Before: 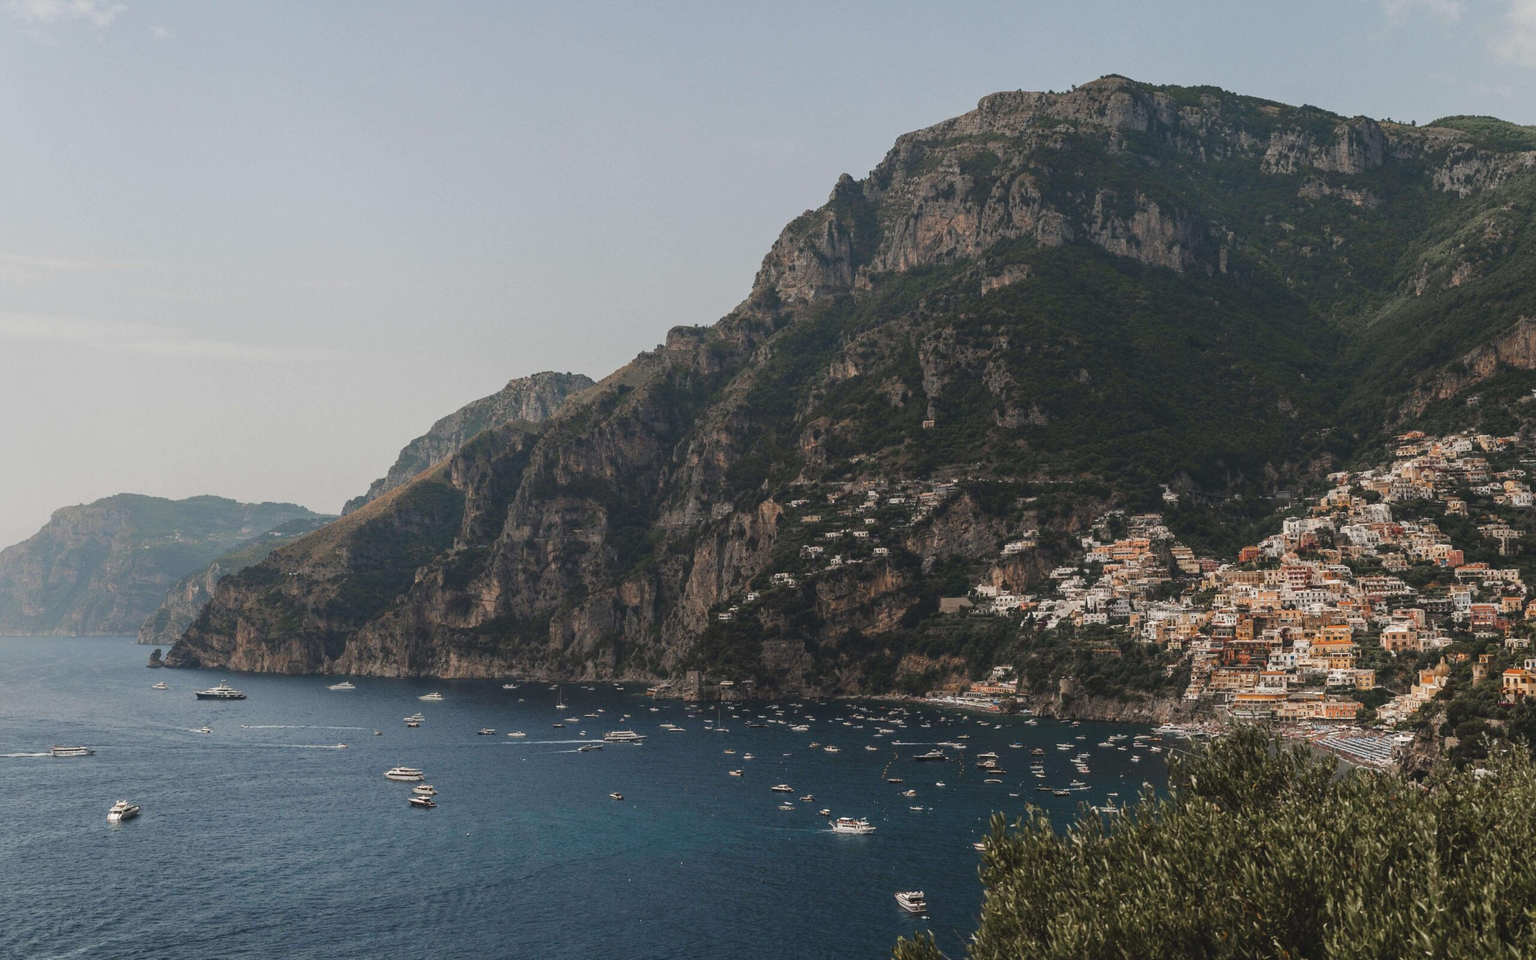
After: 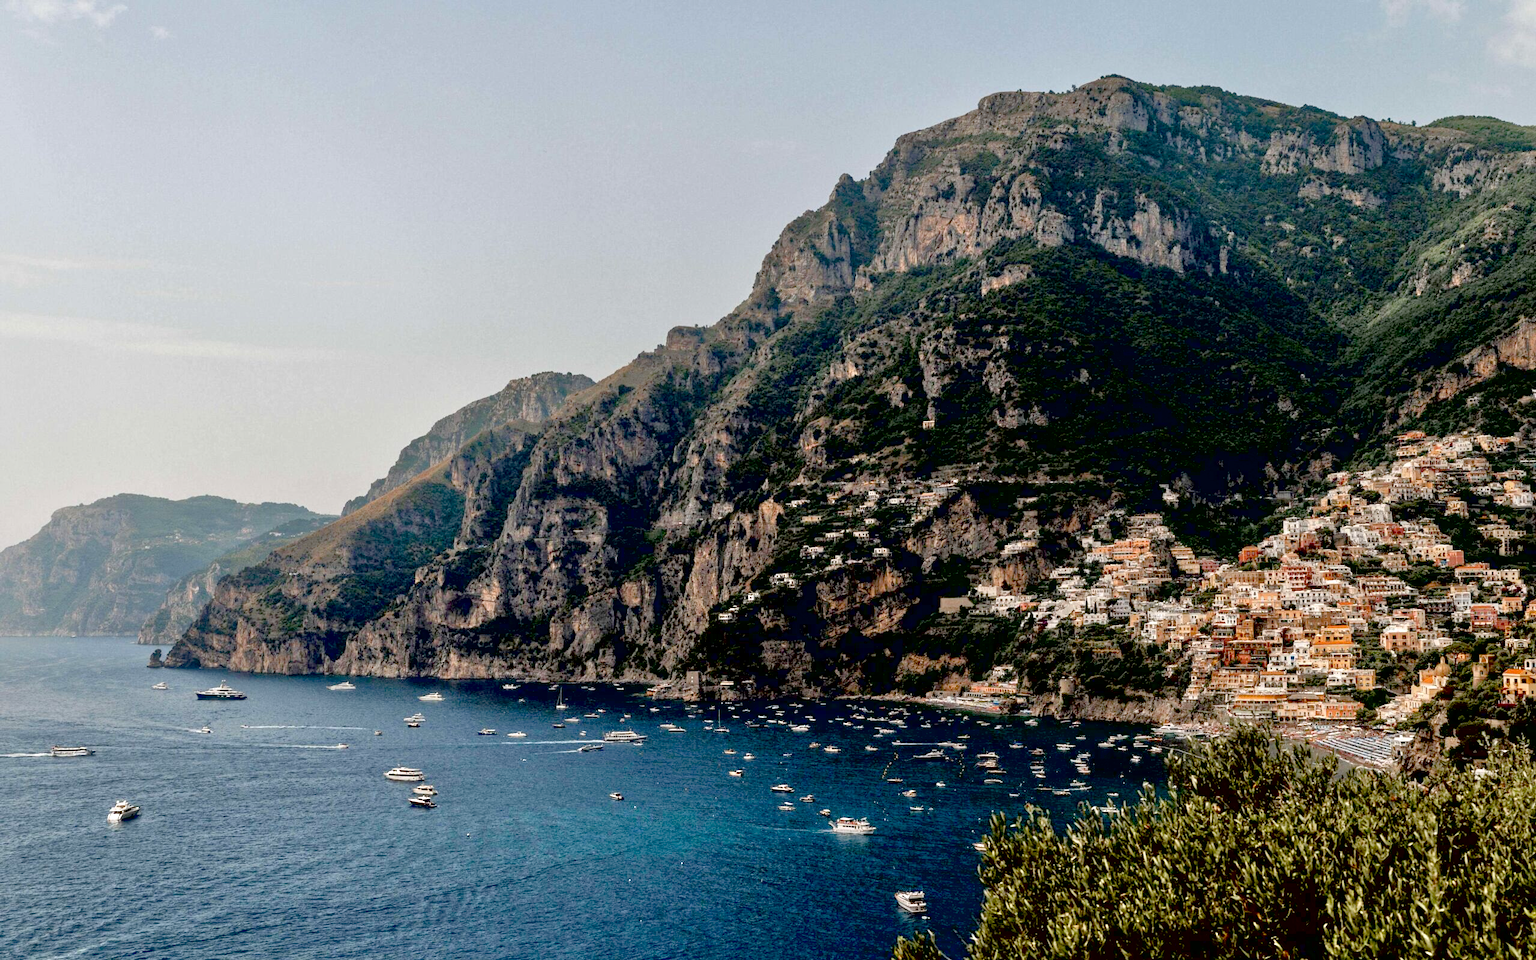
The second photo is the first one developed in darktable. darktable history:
exposure: black level correction 0.031, exposure 0.315 EV, compensate highlight preservation false
tone equalizer: -7 EV 0.147 EV, -6 EV 0.615 EV, -5 EV 1.12 EV, -4 EV 1.31 EV, -3 EV 1.17 EV, -2 EV 0.6 EV, -1 EV 0.149 EV
local contrast: mode bilateral grid, contrast 21, coarseness 49, detail 128%, midtone range 0.2
